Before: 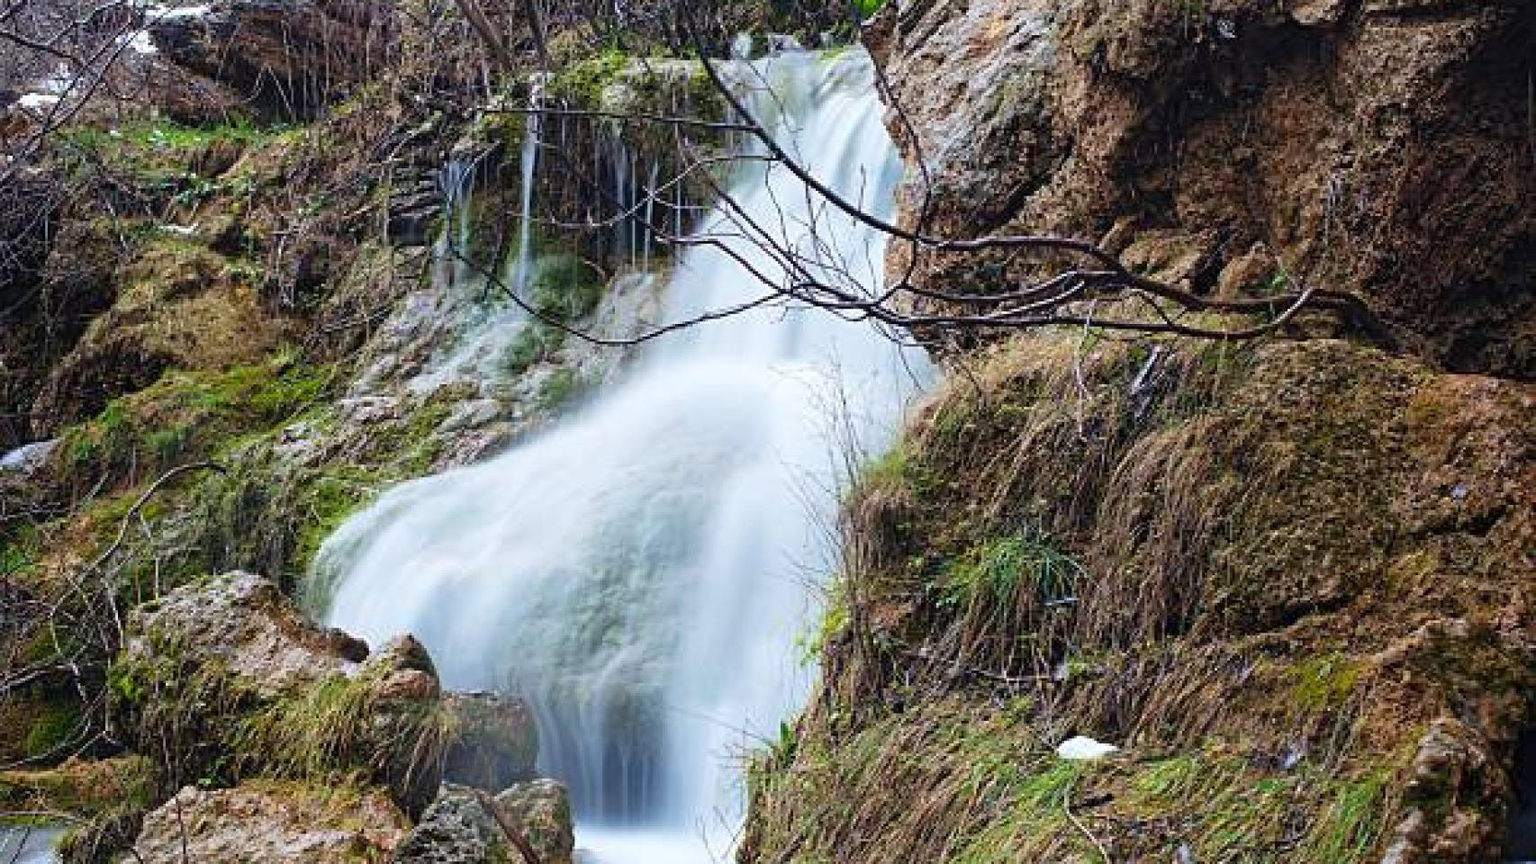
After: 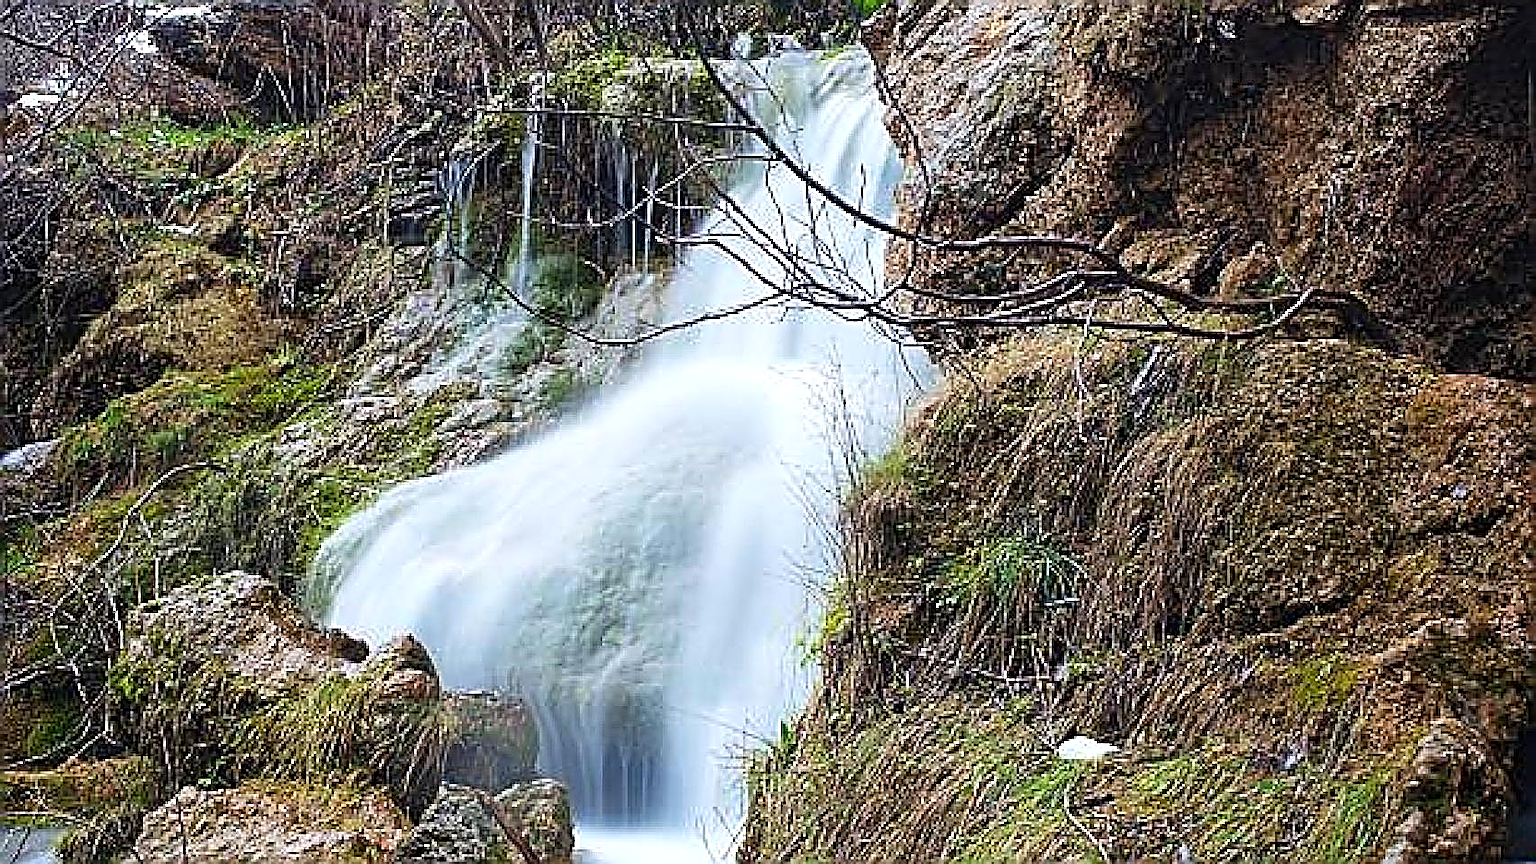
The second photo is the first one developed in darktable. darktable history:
exposure: exposure 0.16 EV, compensate exposure bias true, compensate highlight preservation false
sharpen: amount 1.998
